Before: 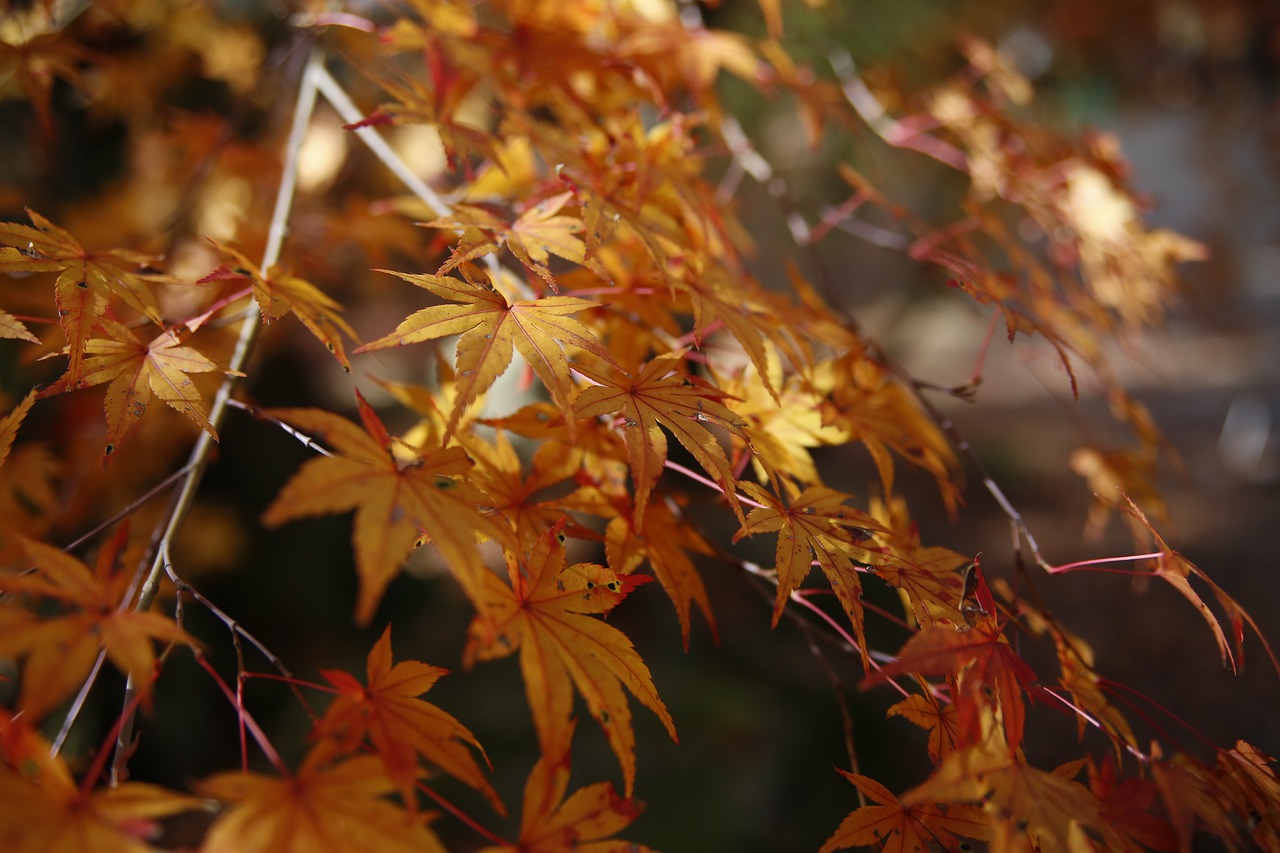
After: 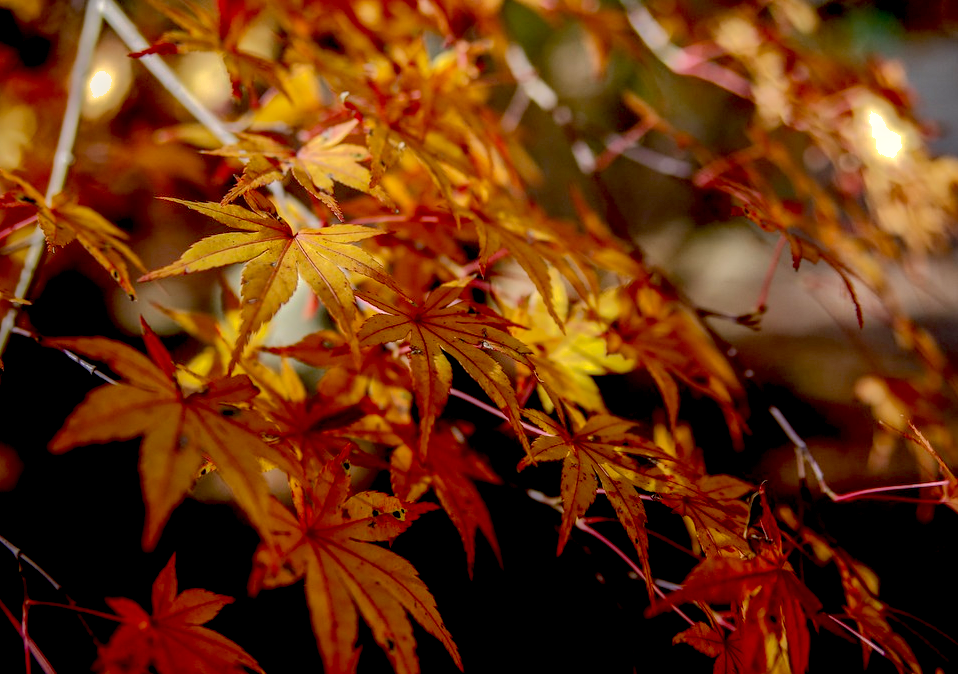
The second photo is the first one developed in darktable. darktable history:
local contrast: highlights 3%, shadows 4%, detail 133%
exposure: black level correction 0.031, exposure 0.309 EV, compensate highlight preservation false
crop: left 16.817%, top 8.466%, right 8.312%, bottom 12.443%
shadows and highlights: shadows 24.95, highlights -69.9
